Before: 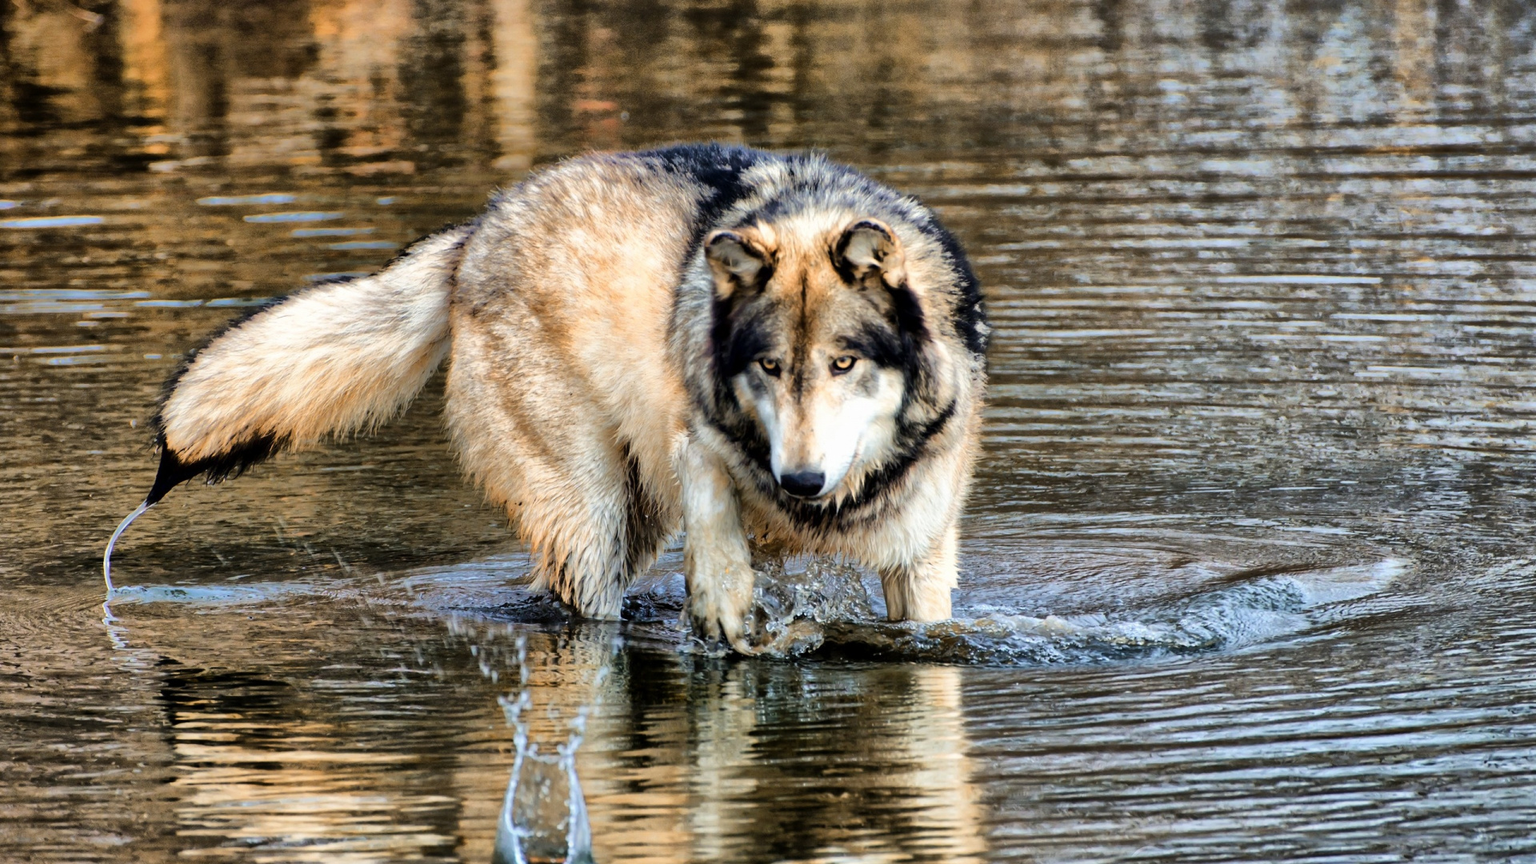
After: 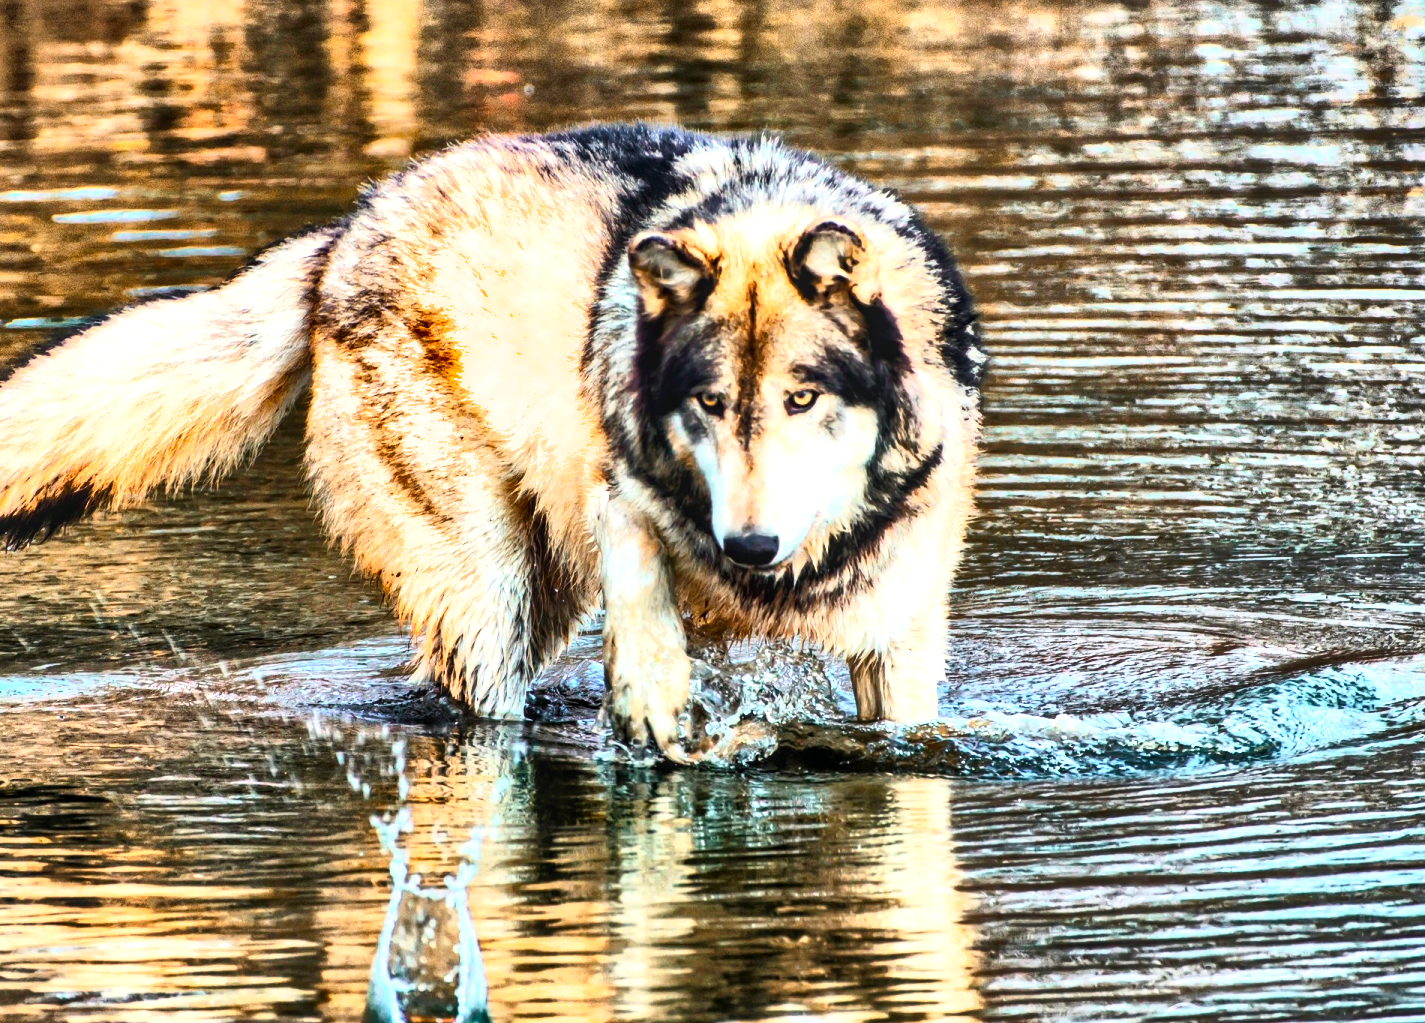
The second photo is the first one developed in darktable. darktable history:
local contrast: on, module defaults
shadows and highlights: shadows 24.5, highlights -78.15, soften with gaussian
exposure: exposure 1 EV, compensate highlight preservation false
crop and rotate: left 13.15%, top 5.251%, right 12.609%
tone curve: curves: ch0 [(0, 0) (0.051, 0.047) (0.102, 0.099) (0.236, 0.249) (0.429, 0.473) (0.67, 0.755) (0.875, 0.948) (1, 0.985)]; ch1 [(0, 0) (0.339, 0.298) (0.402, 0.363) (0.453, 0.413) (0.485, 0.469) (0.494, 0.493) (0.504, 0.502) (0.515, 0.526) (0.563, 0.591) (0.597, 0.639) (0.834, 0.888) (1, 1)]; ch2 [(0, 0) (0.362, 0.353) (0.425, 0.439) (0.501, 0.501) (0.537, 0.538) (0.58, 0.59) (0.642, 0.669) (0.773, 0.856) (1, 1)], color space Lab, independent channels, preserve colors none
